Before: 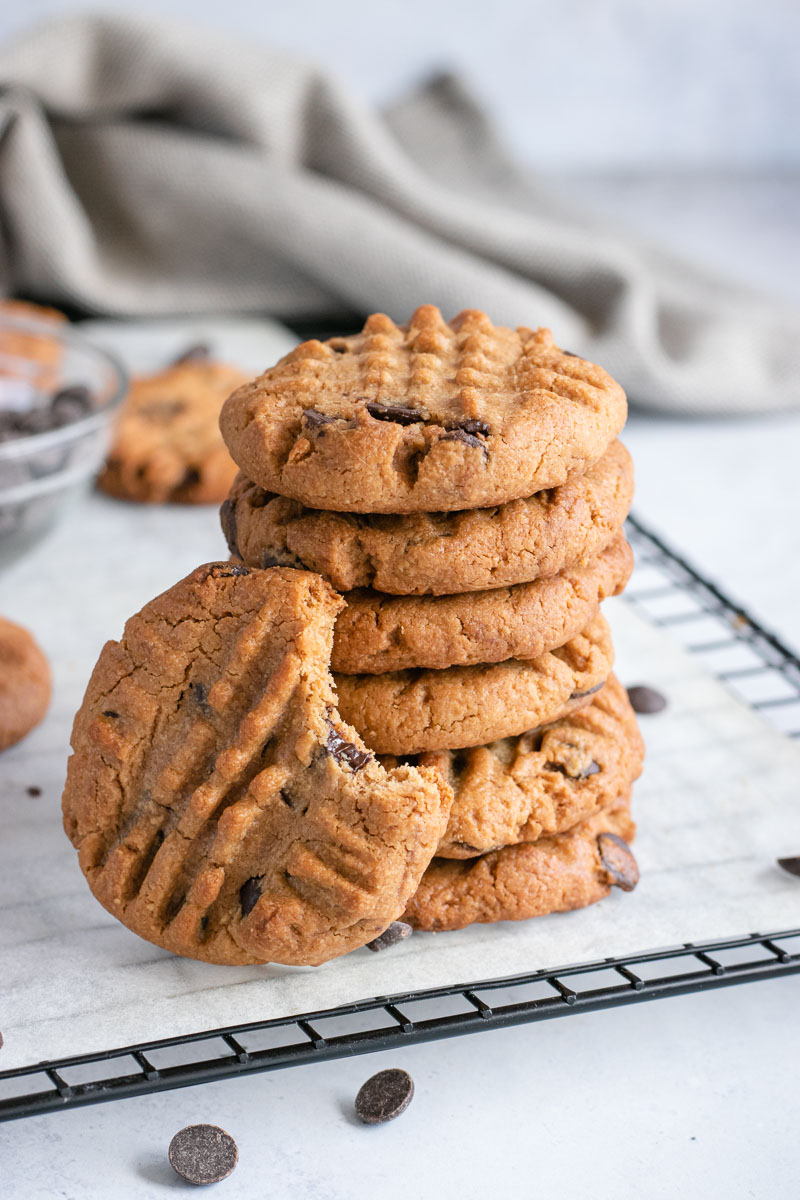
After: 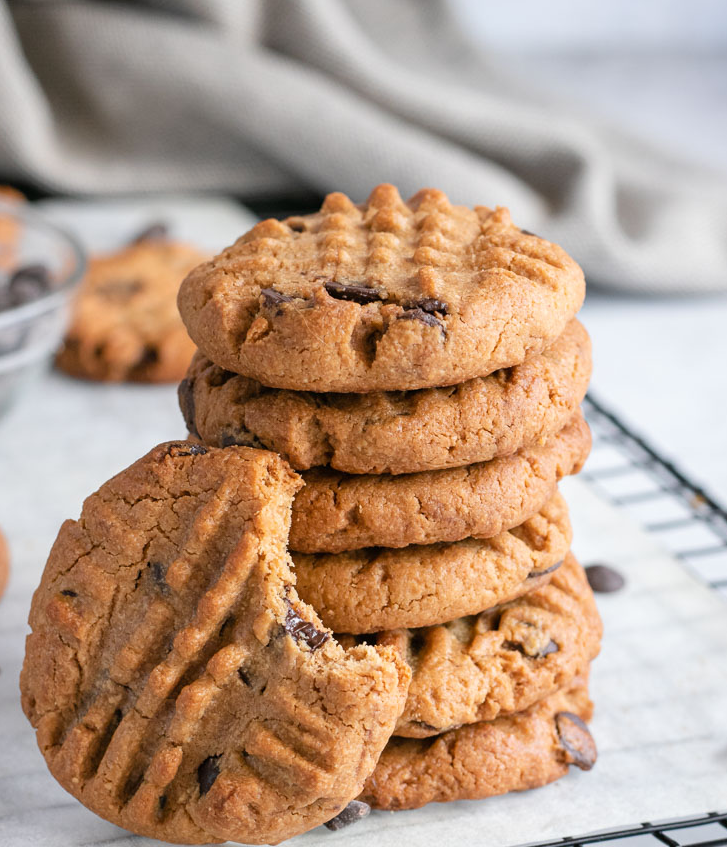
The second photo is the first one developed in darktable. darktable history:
crop: left 5.372%, top 10.115%, right 3.716%, bottom 19.241%
